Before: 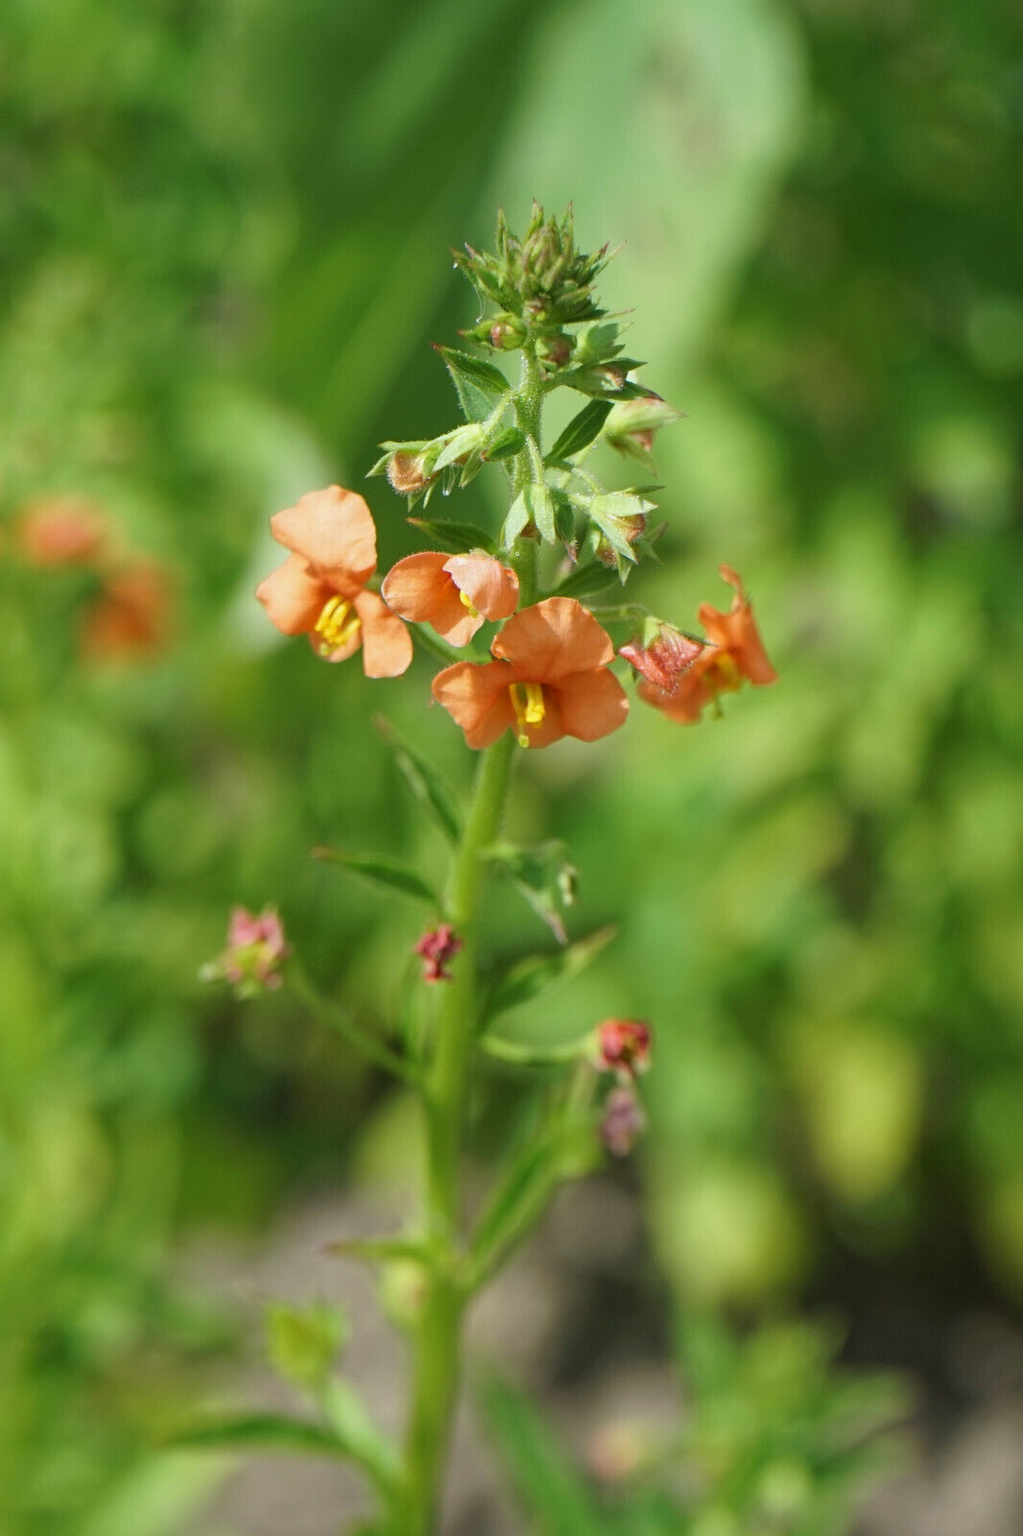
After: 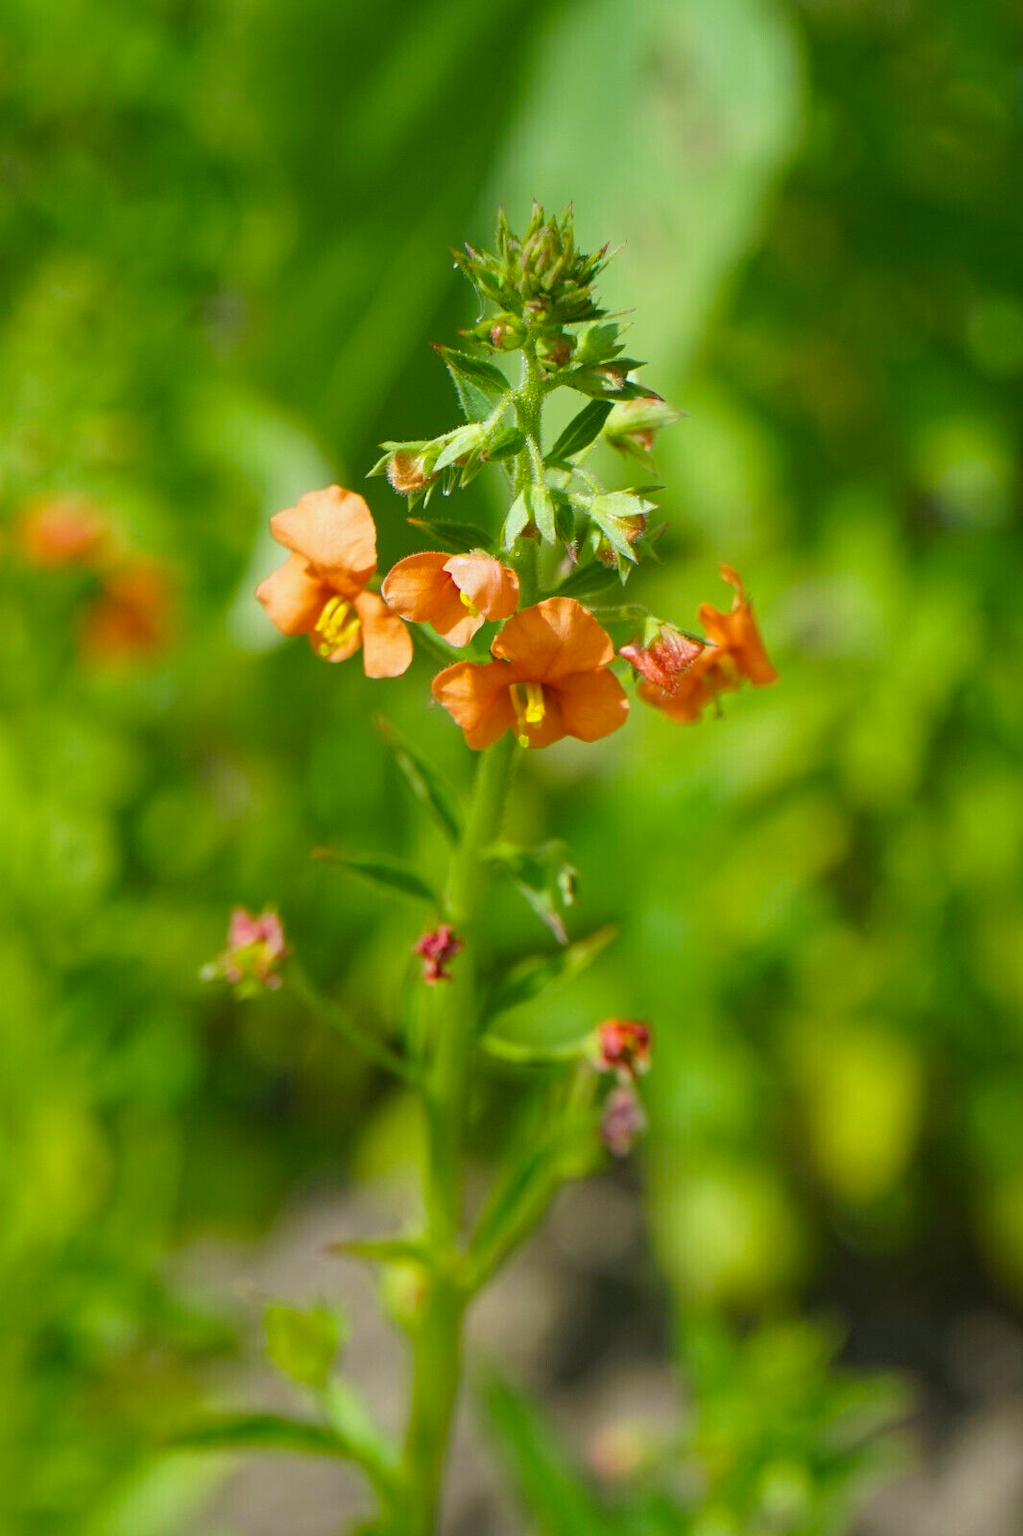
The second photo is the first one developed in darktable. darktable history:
color balance rgb: perceptual saturation grading › global saturation 31.179%
